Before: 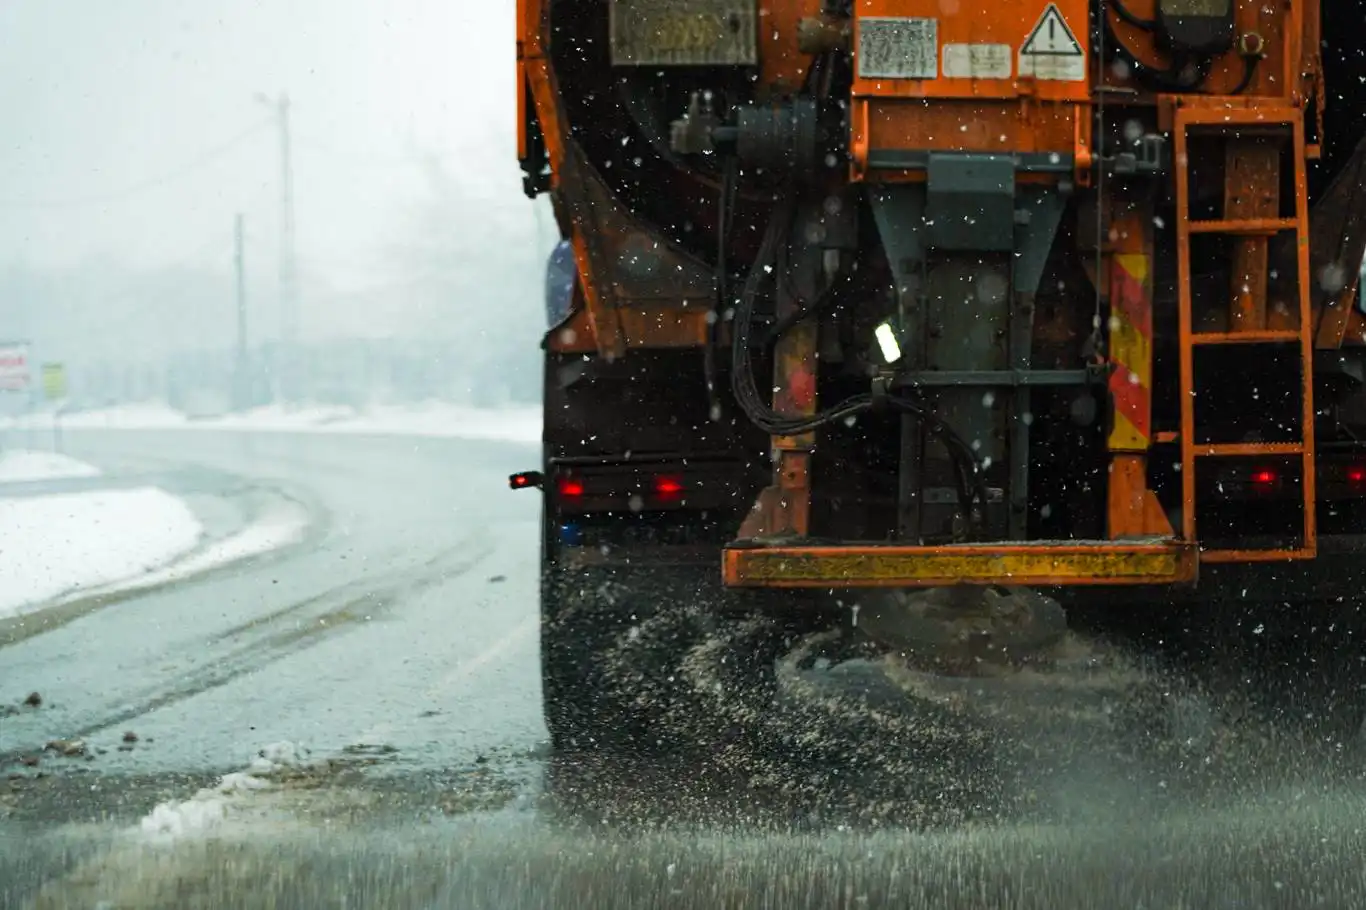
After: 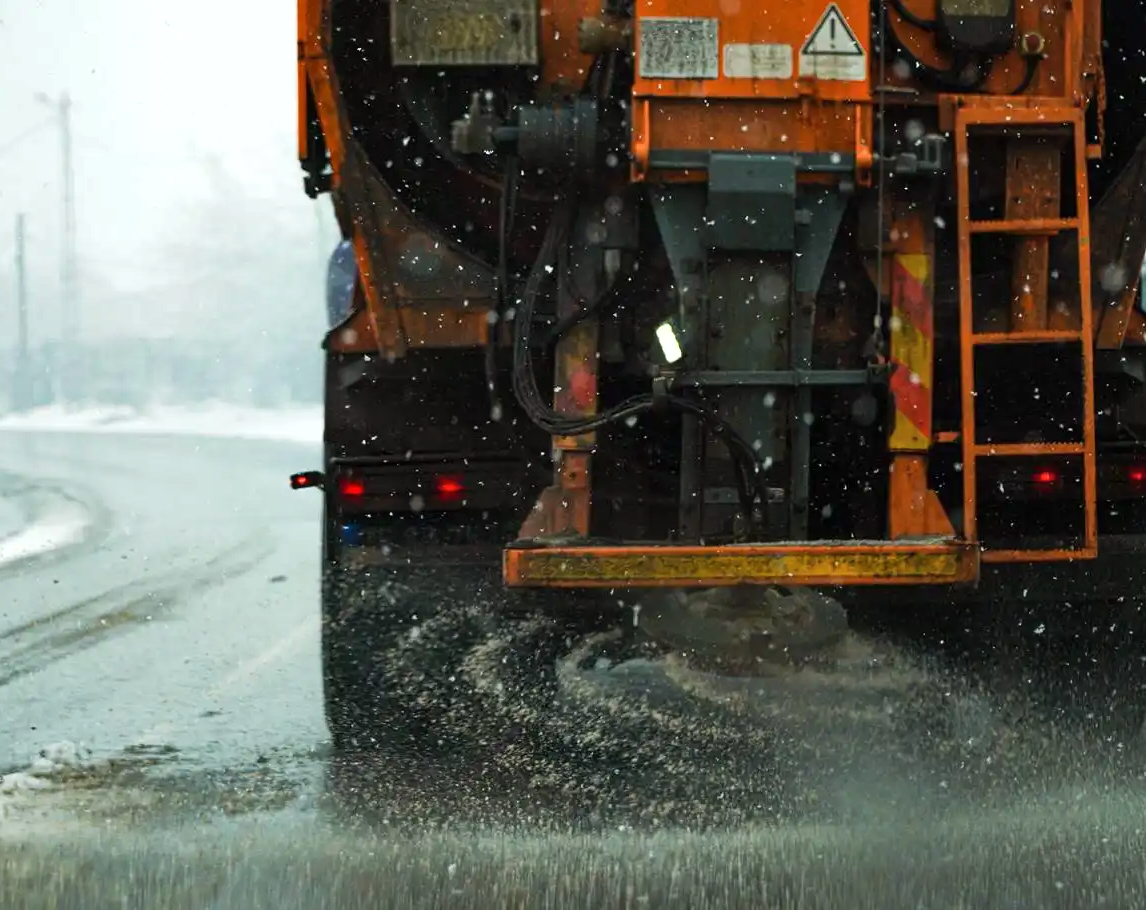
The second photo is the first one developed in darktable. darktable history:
crop: left 16.088%
shadows and highlights: shadows 20.87, highlights -36.73, soften with gaussian
exposure: exposure 0.153 EV, compensate highlight preservation false
